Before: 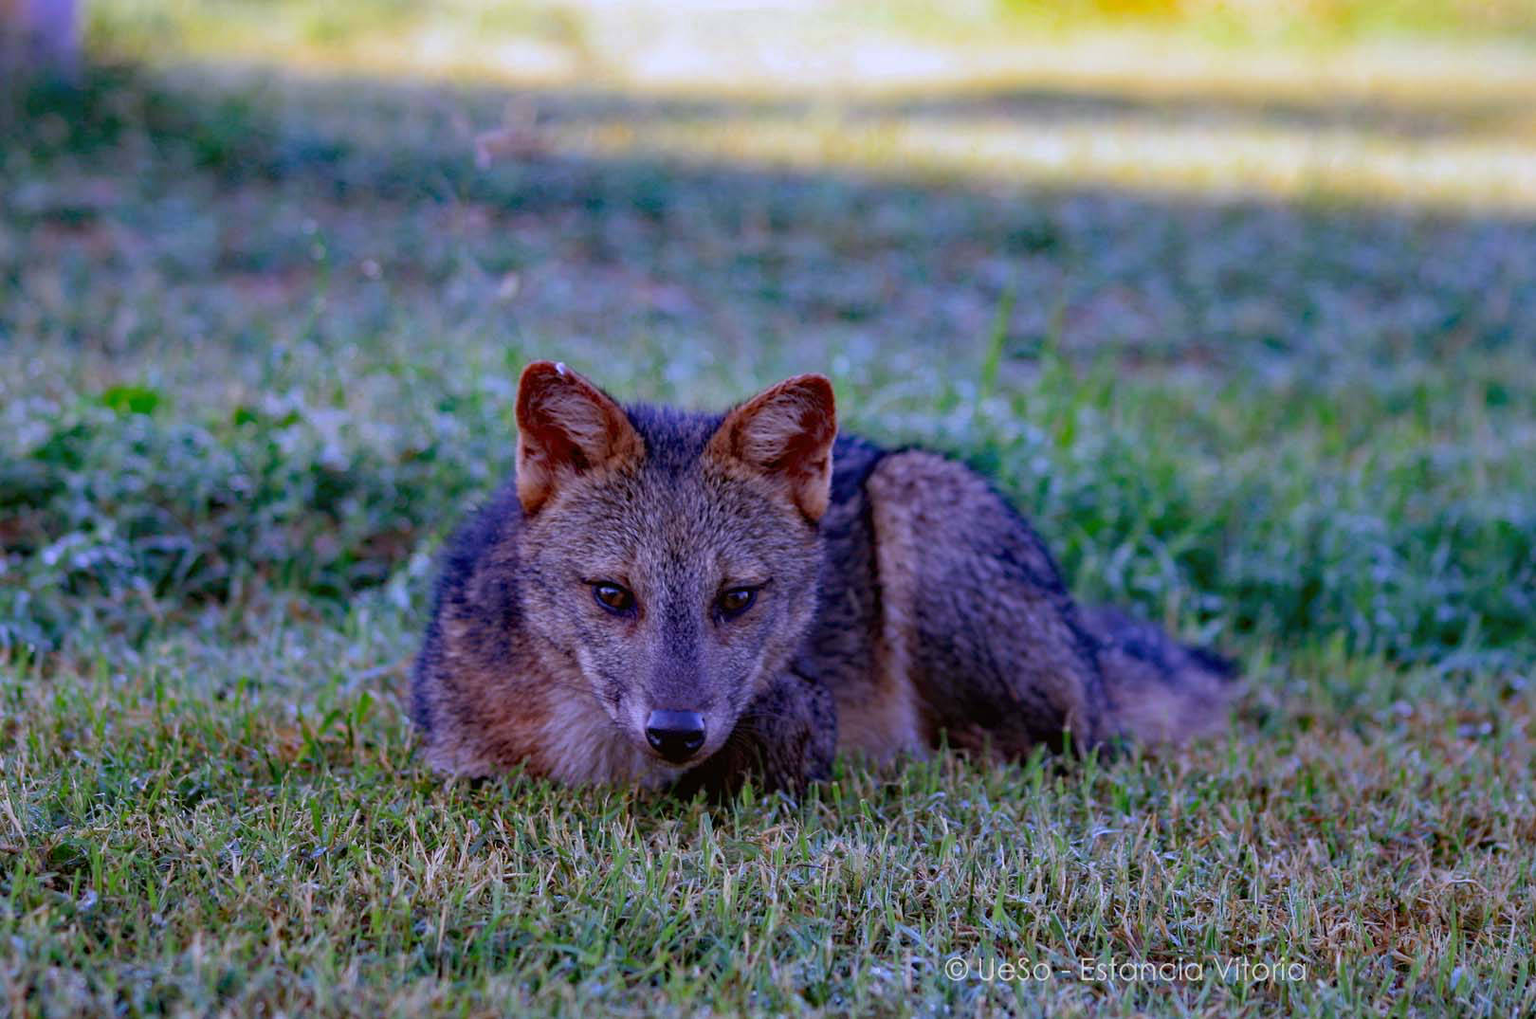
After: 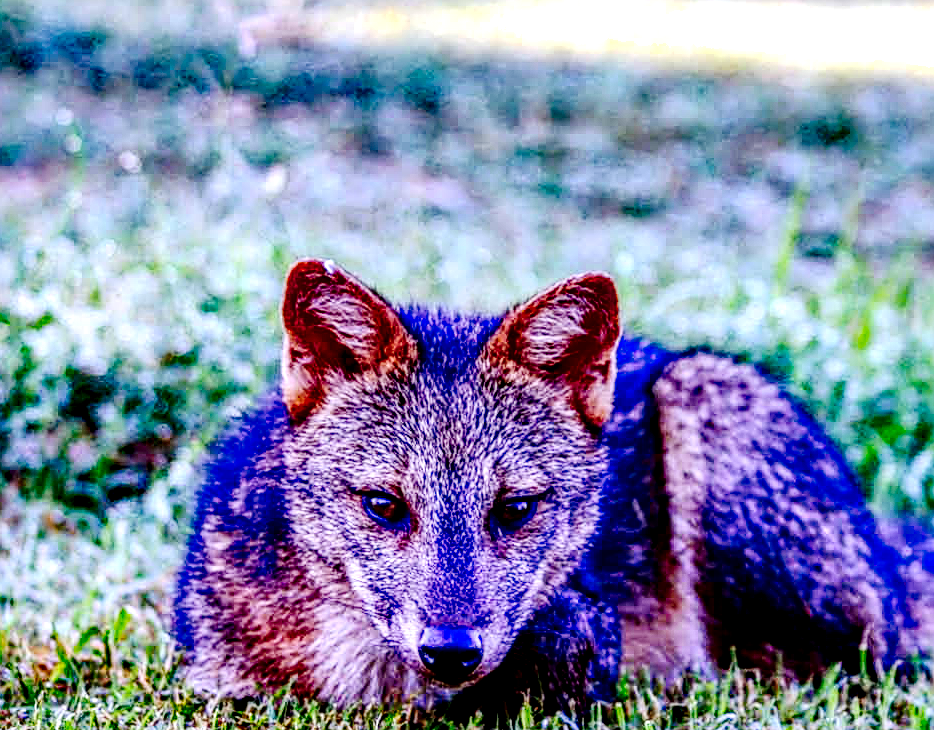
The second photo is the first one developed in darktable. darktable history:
crop: left 16.223%, top 11.359%, right 26.098%, bottom 20.648%
sharpen: on, module defaults
shadows and highlights: on, module defaults
tone curve: curves: ch0 [(0, 0) (0.049, 0.01) (0.154, 0.081) (0.491, 0.56) (0.739, 0.794) (0.992, 0.937)]; ch1 [(0, 0) (0.172, 0.123) (0.317, 0.272) (0.401, 0.422) (0.499, 0.497) (0.531, 0.54) (0.615, 0.603) (0.741, 0.783) (1, 1)]; ch2 [(0, 0) (0.411, 0.424) (0.462, 0.464) (0.502, 0.489) (0.544, 0.551) (0.686, 0.638) (1, 1)], preserve colors none
local contrast: highlights 5%, shadows 3%, detail 182%
contrast brightness saturation: contrast 0.244, brightness -0.226, saturation 0.138
exposure: black level correction 0.001, exposure 1.64 EV, compensate exposure bias true, compensate highlight preservation false
